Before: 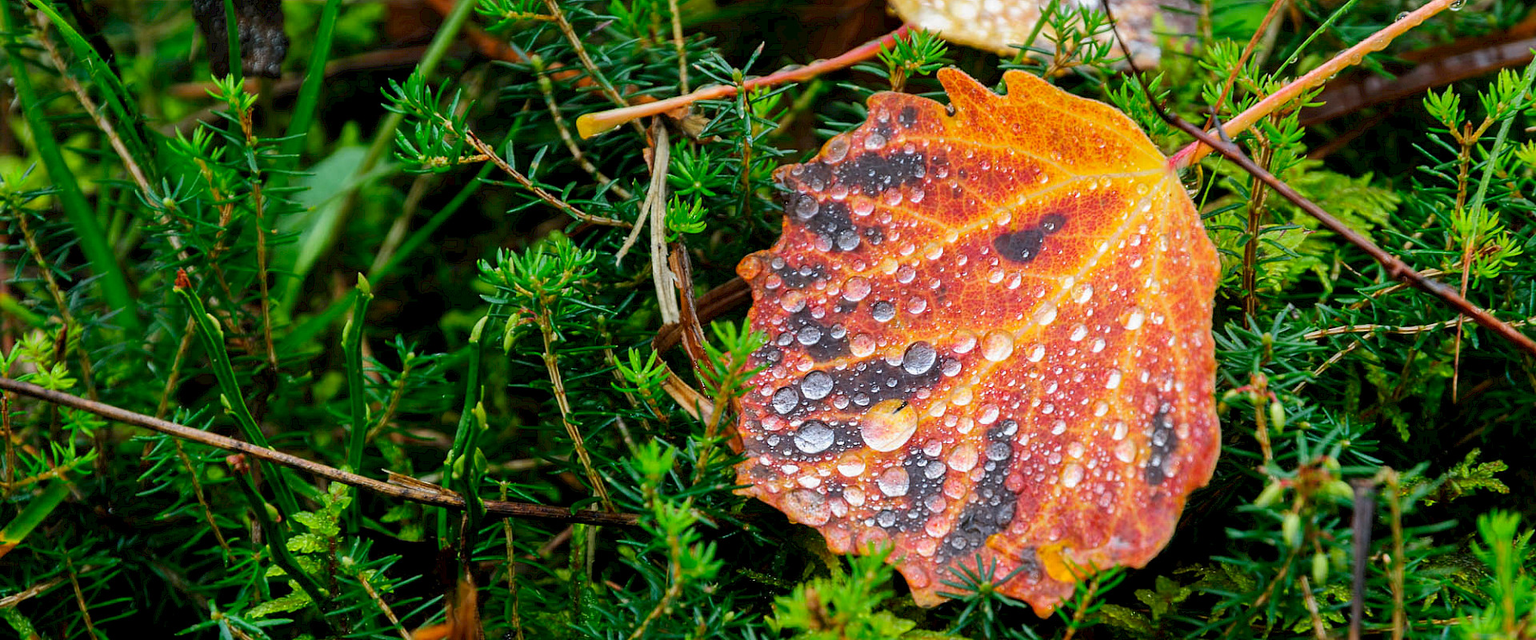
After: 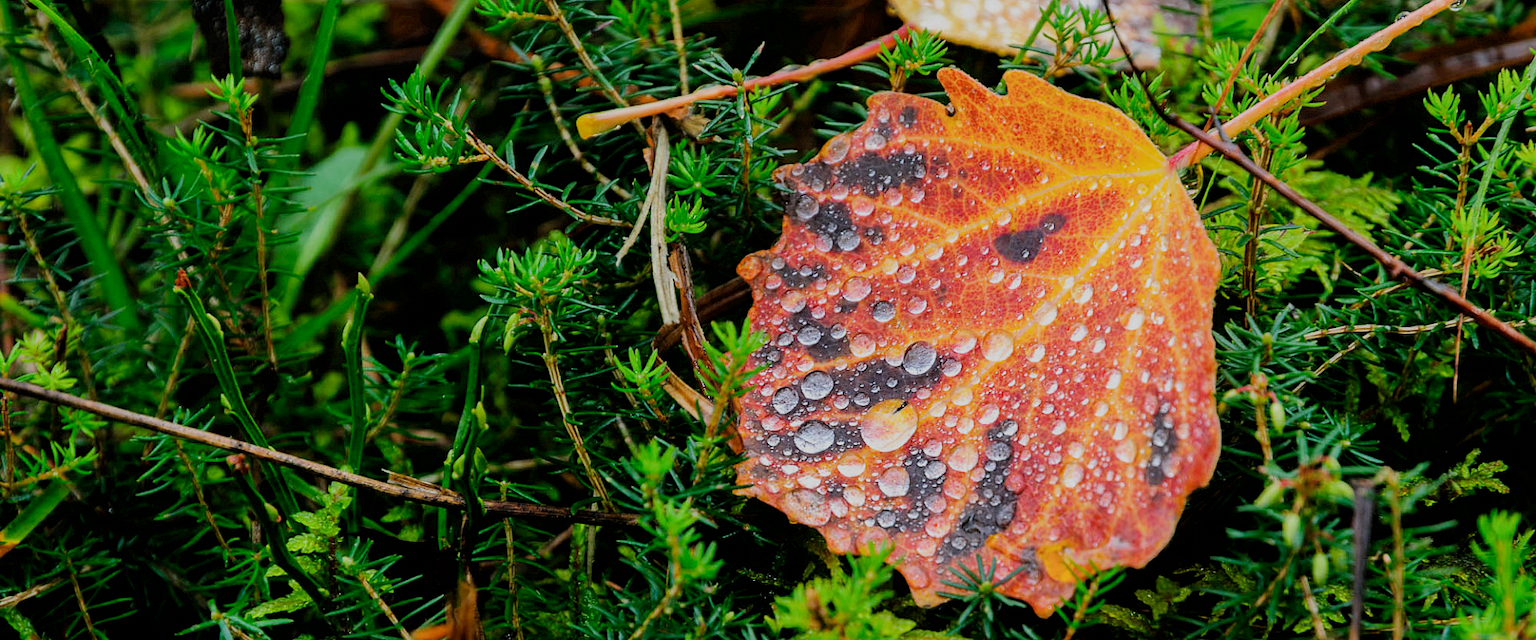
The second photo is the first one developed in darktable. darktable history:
filmic rgb: black relative exposure -7.65 EV, white relative exposure 4.56 EV, threshold 3.03 EV, hardness 3.61, contrast 1.05, enable highlight reconstruction true
